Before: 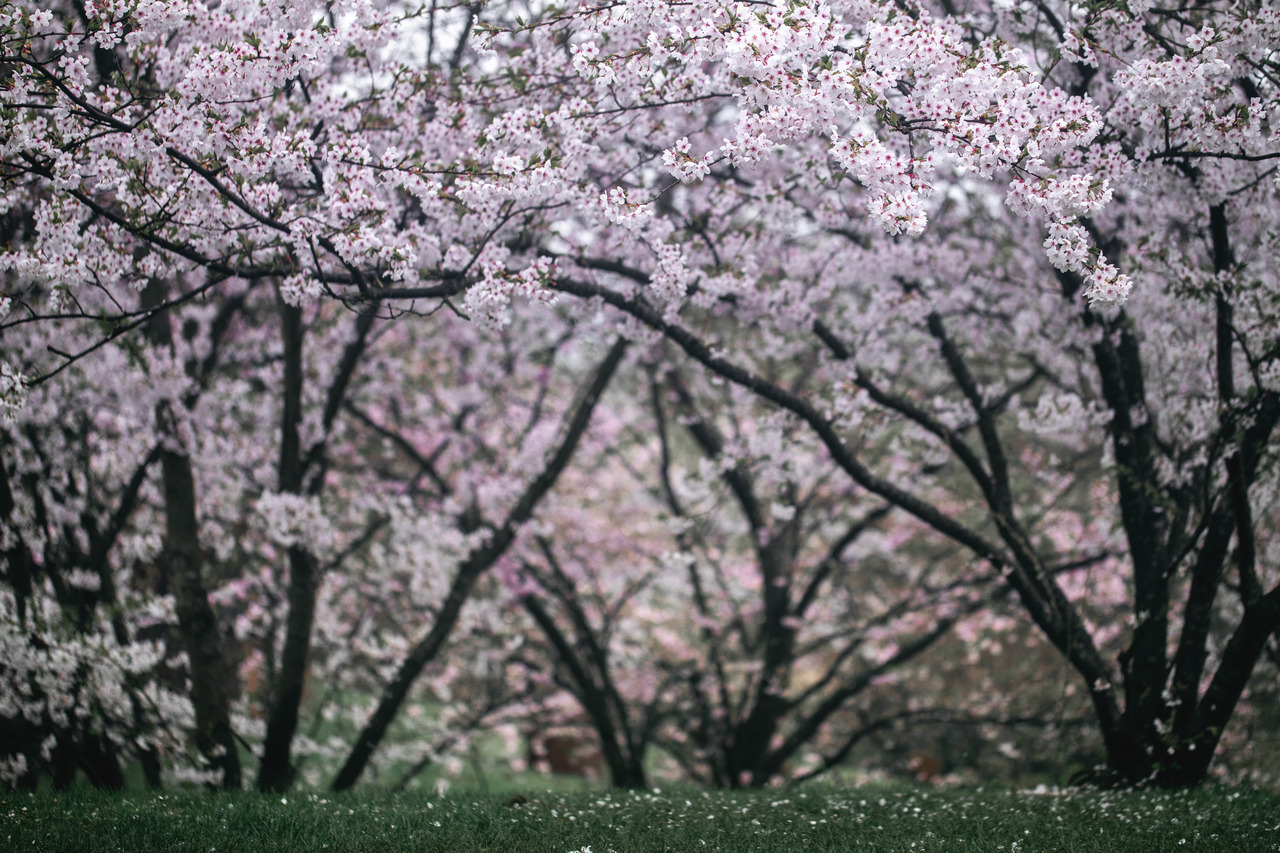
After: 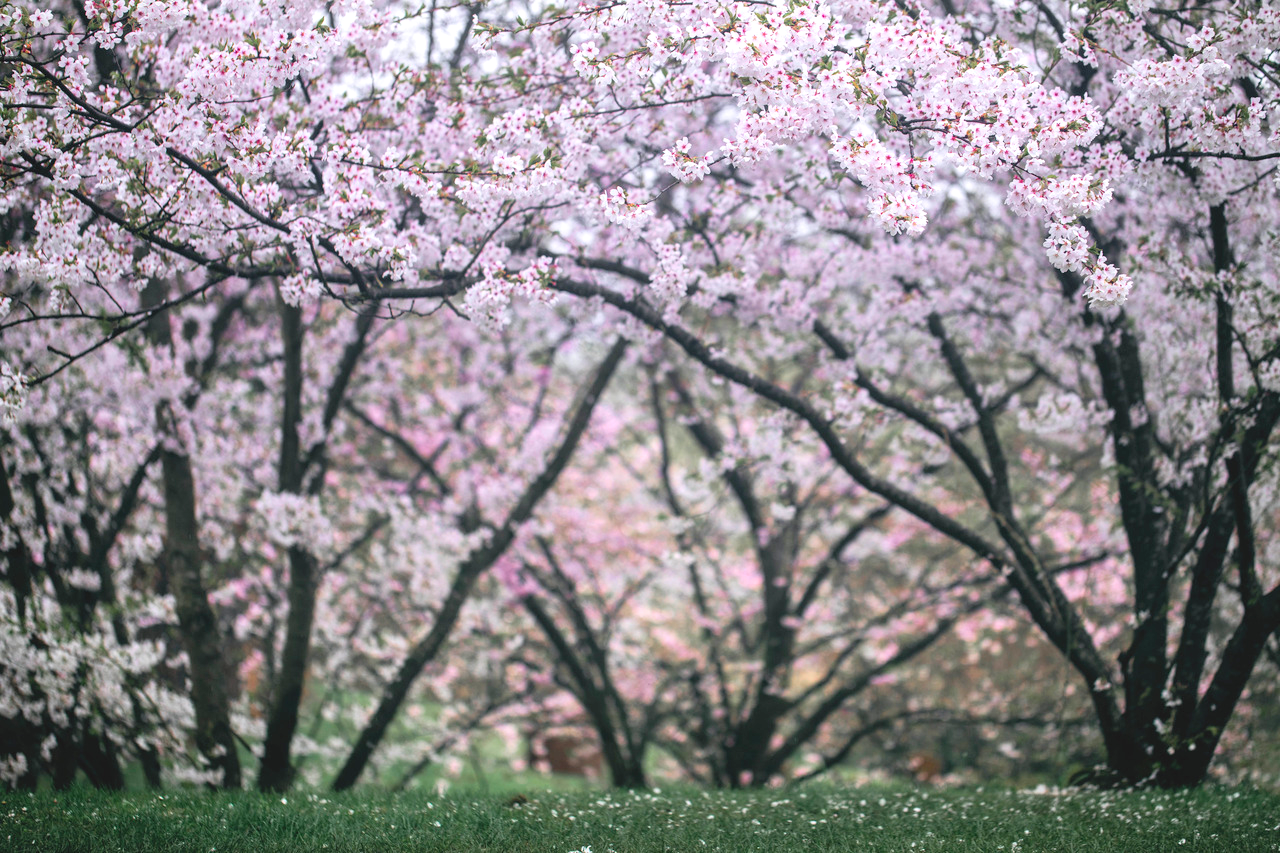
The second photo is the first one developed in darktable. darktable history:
exposure: exposure 0.2 EV, compensate highlight preservation false
contrast brightness saturation: contrast 0.07, brightness 0.18, saturation 0.4
